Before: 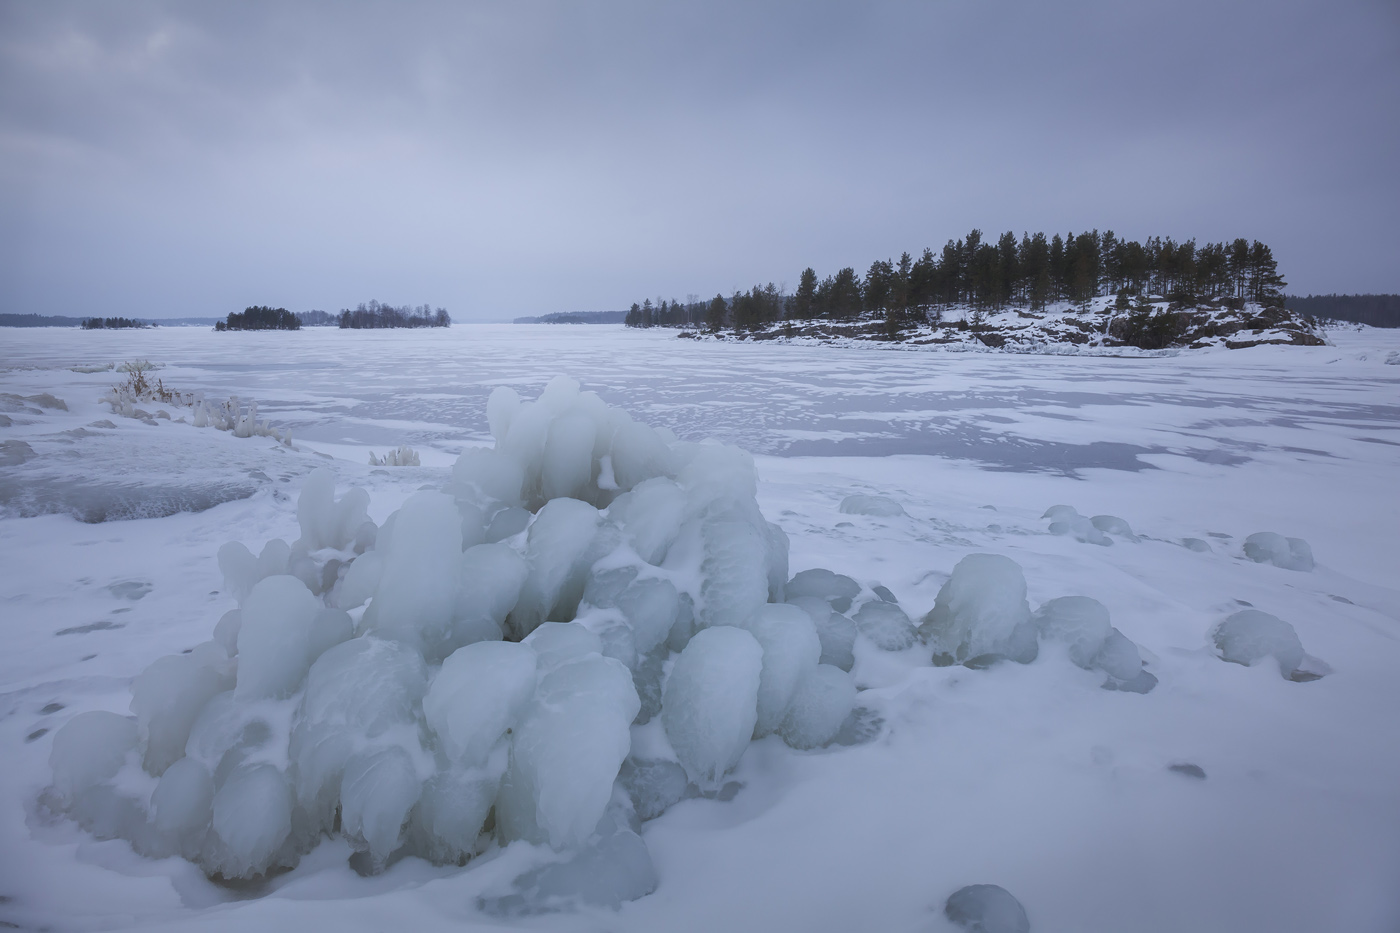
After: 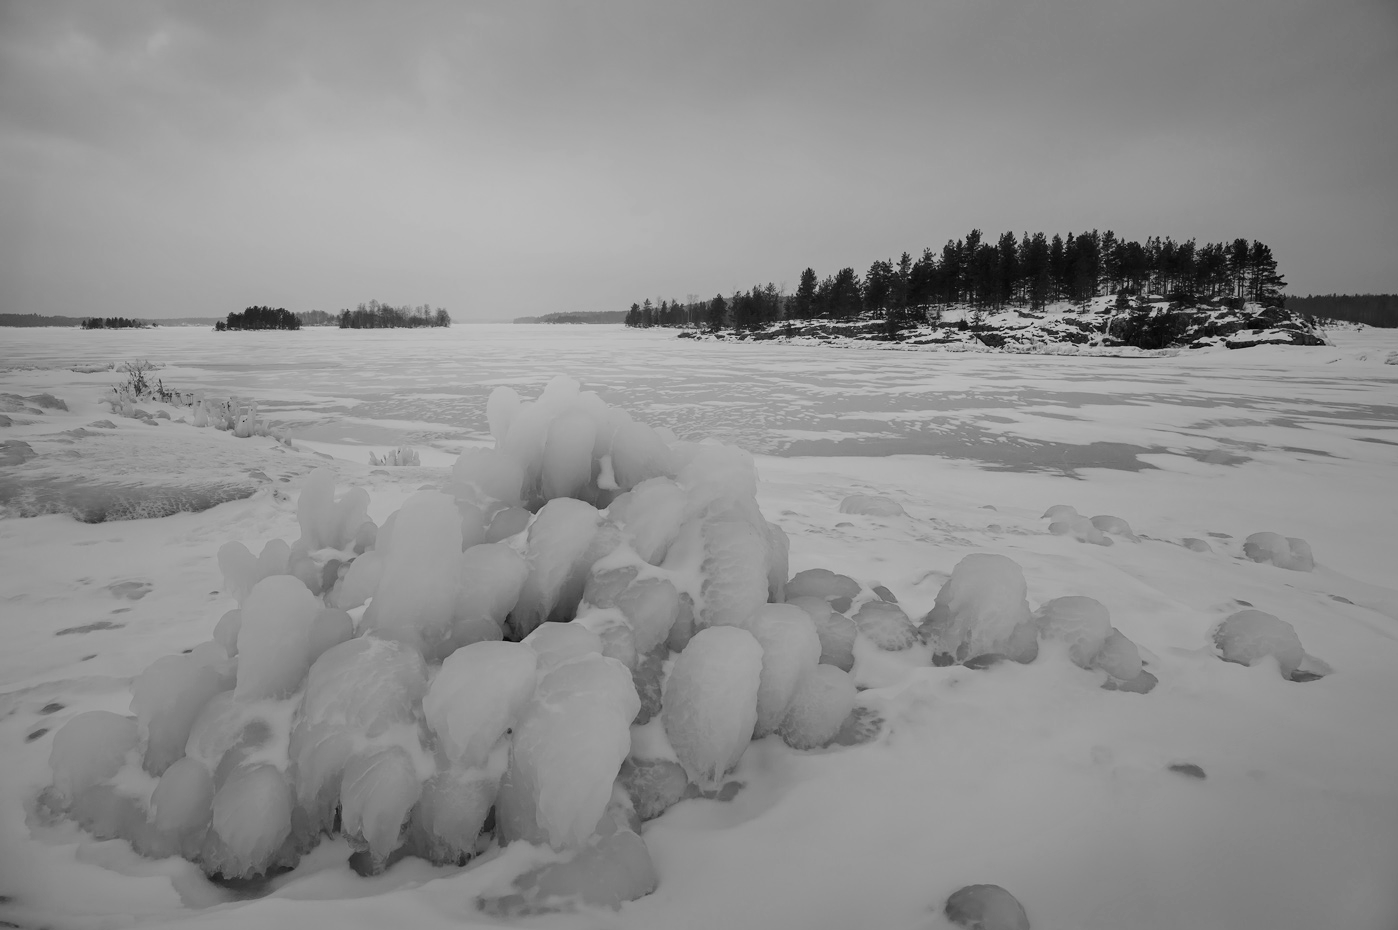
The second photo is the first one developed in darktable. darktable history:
color calibration: illuminant as shot in camera, x 0.358, y 0.373, temperature 4628.91 K
contrast brightness saturation: saturation -1
filmic rgb: black relative exposure -7.65 EV, white relative exposure 4.56 EV, hardness 3.61
crop: top 0.05%, bottom 0.098%
tone equalizer: -8 EV -0.417 EV, -7 EV -0.389 EV, -6 EV -0.333 EV, -5 EV -0.222 EV, -3 EV 0.222 EV, -2 EV 0.333 EV, -1 EV 0.389 EV, +0 EV 0.417 EV, edges refinement/feathering 500, mask exposure compensation -1.57 EV, preserve details no
haze removal: adaptive false
color zones: curves: ch0 [(0, 0.5) (0.143, 0.5) (0.286, 0.5) (0.429, 0.495) (0.571, 0.437) (0.714, 0.44) (0.857, 0.496) (1, 0.5)]
